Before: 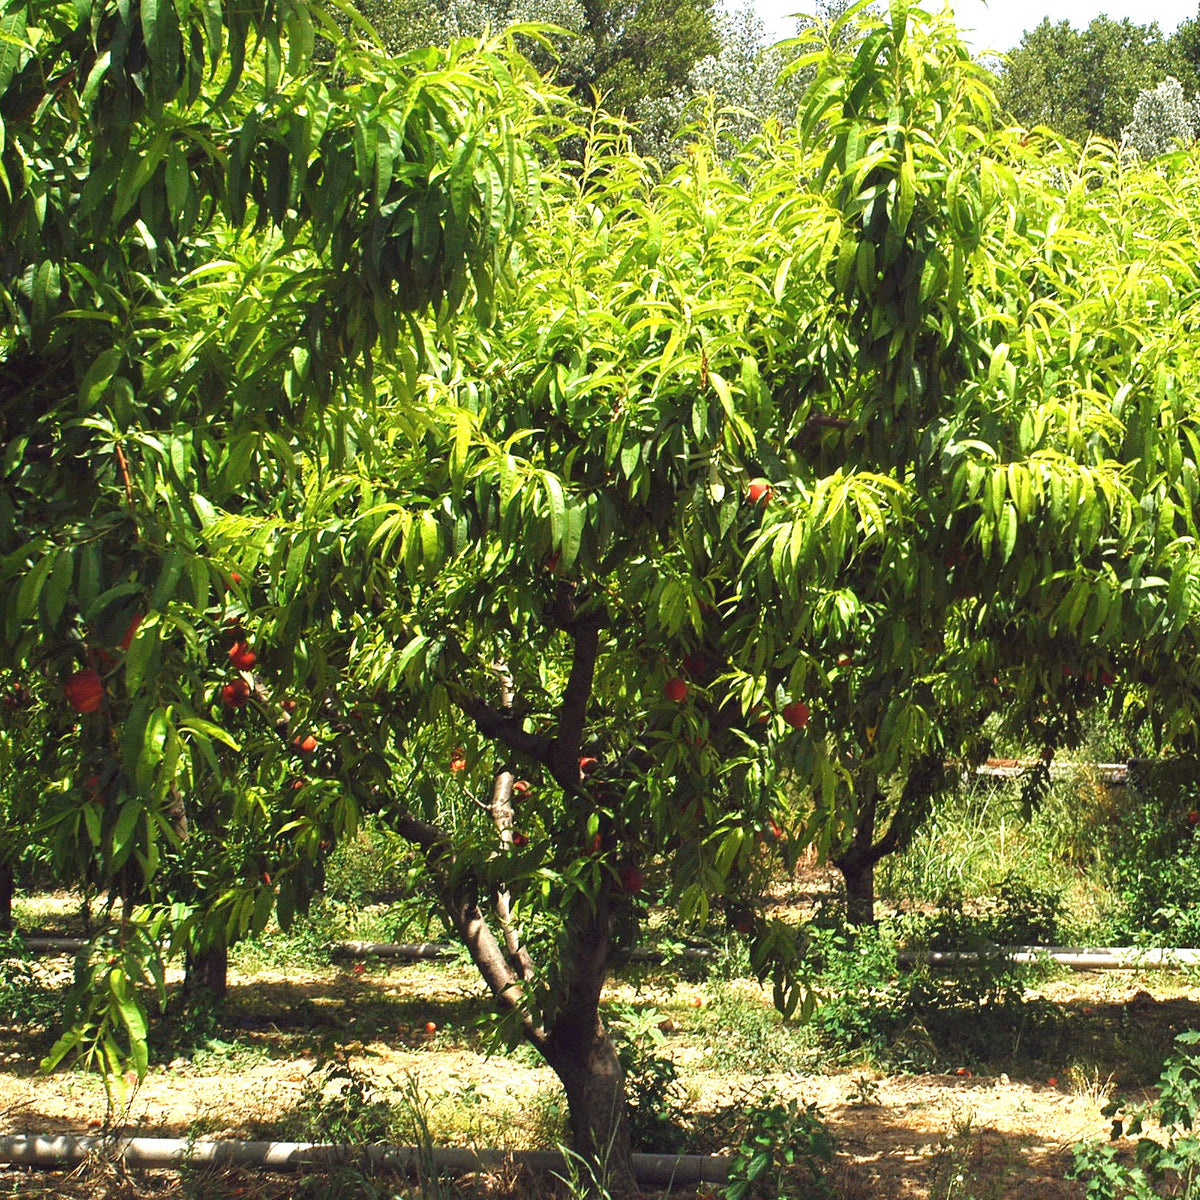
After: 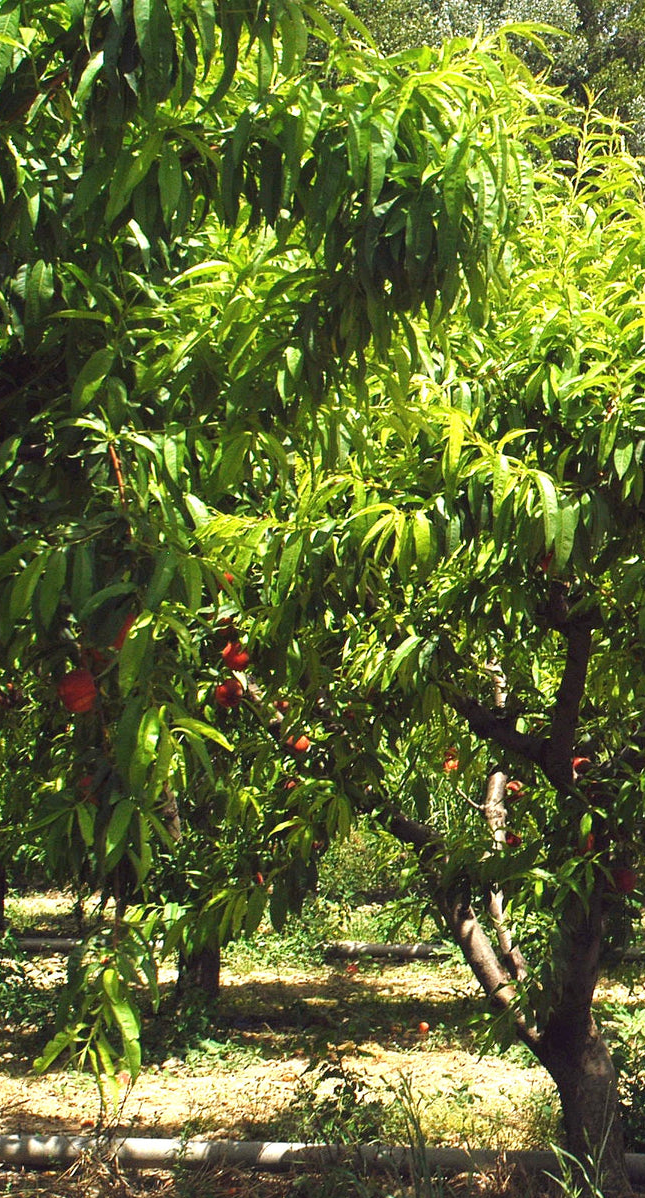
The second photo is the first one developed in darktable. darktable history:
crop: left 0.587%, right 45.588%, bottom 0.086%
white balance: red 1, blue 1
